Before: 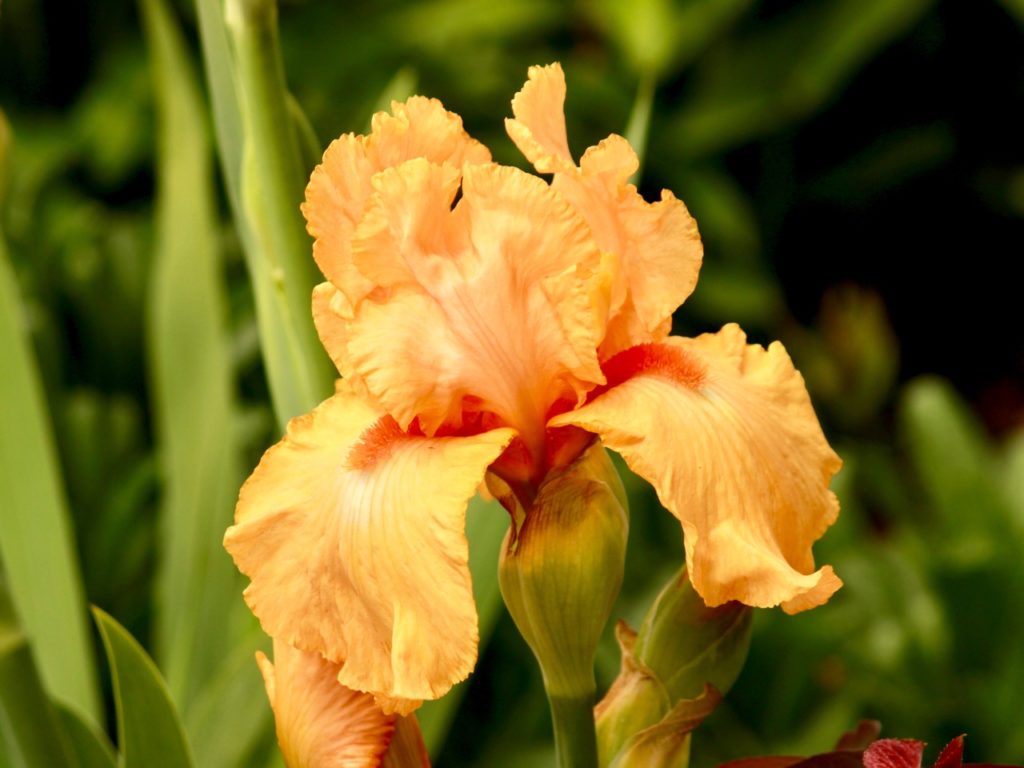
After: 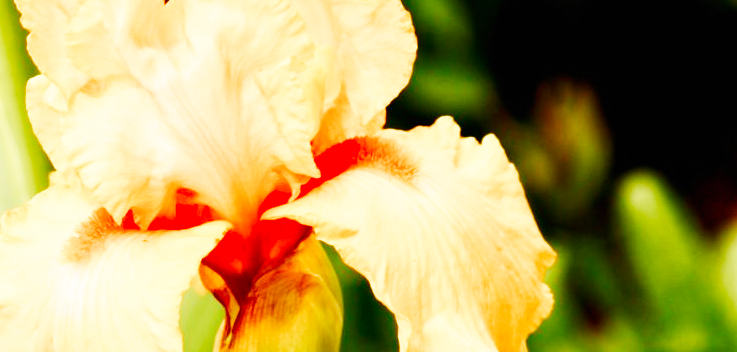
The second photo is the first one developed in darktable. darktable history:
color balance rgb: shadows lift › chroma 1%, shadows lift › hue 113°, highlights gain › chroma 0.2%, highlights gain › hue 333°, perceptual saturation grading › global saturation 20%, perceptual saturation grading › highlights -50%, perceptual saturation grading › shadows 25%, contrast -10%
crop and rotate: left 27.938%, top 27.046%, bottom 27.046%
base curve: curves: ch0 [(0, 0) (0.007, 0.004) (0.027, 0.03) (0.046, 0.07) (0.207, 0.54) (0.442, 0.872) (0.673, 0.972) (1, 1)], preserve colors none
